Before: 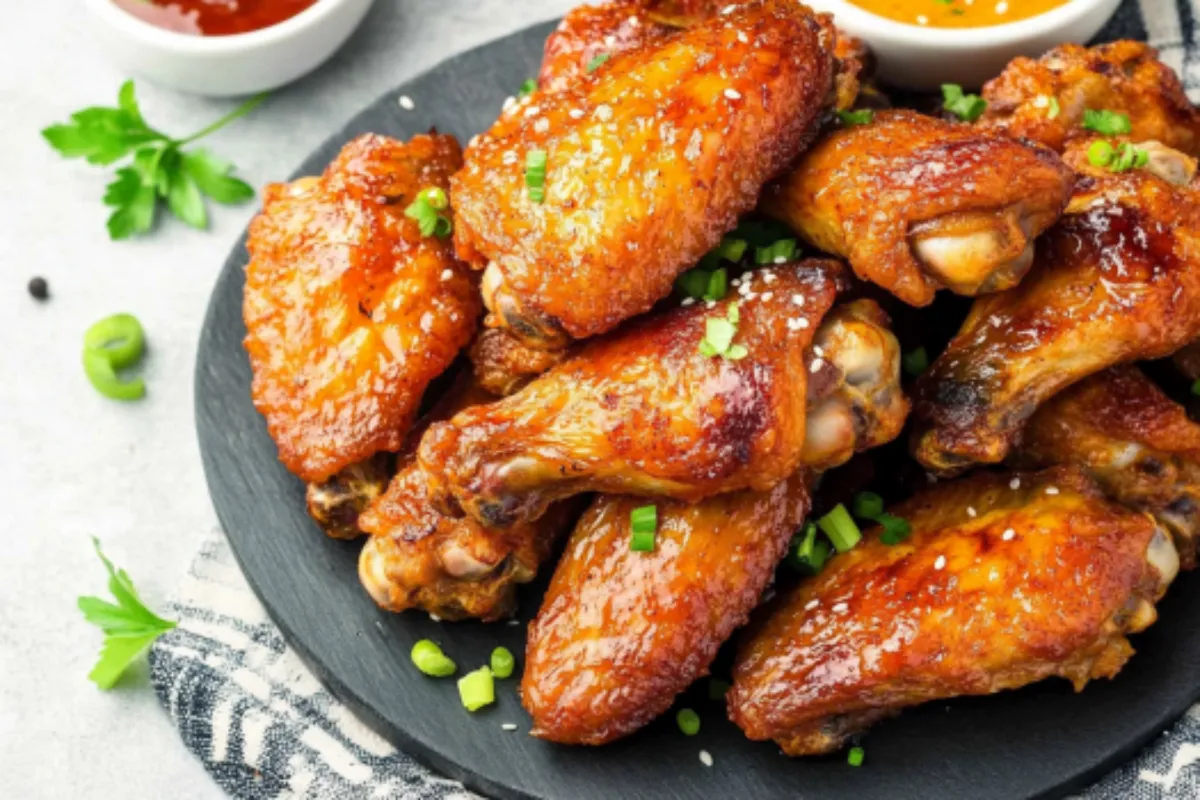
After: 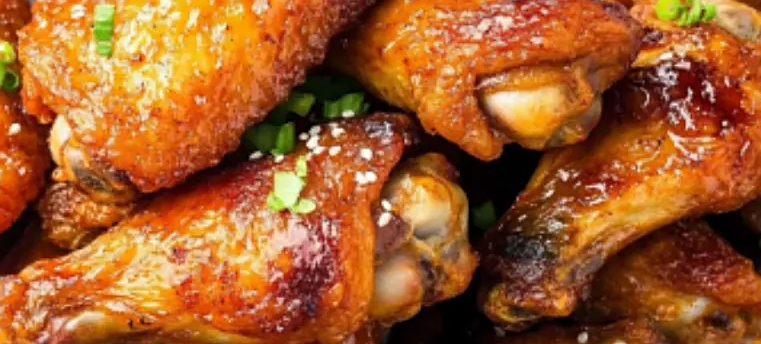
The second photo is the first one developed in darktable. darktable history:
crop: left 36.008%, top 18.323%, right 0.521%, bottom 38.631%
sharpen: on, module defaults
